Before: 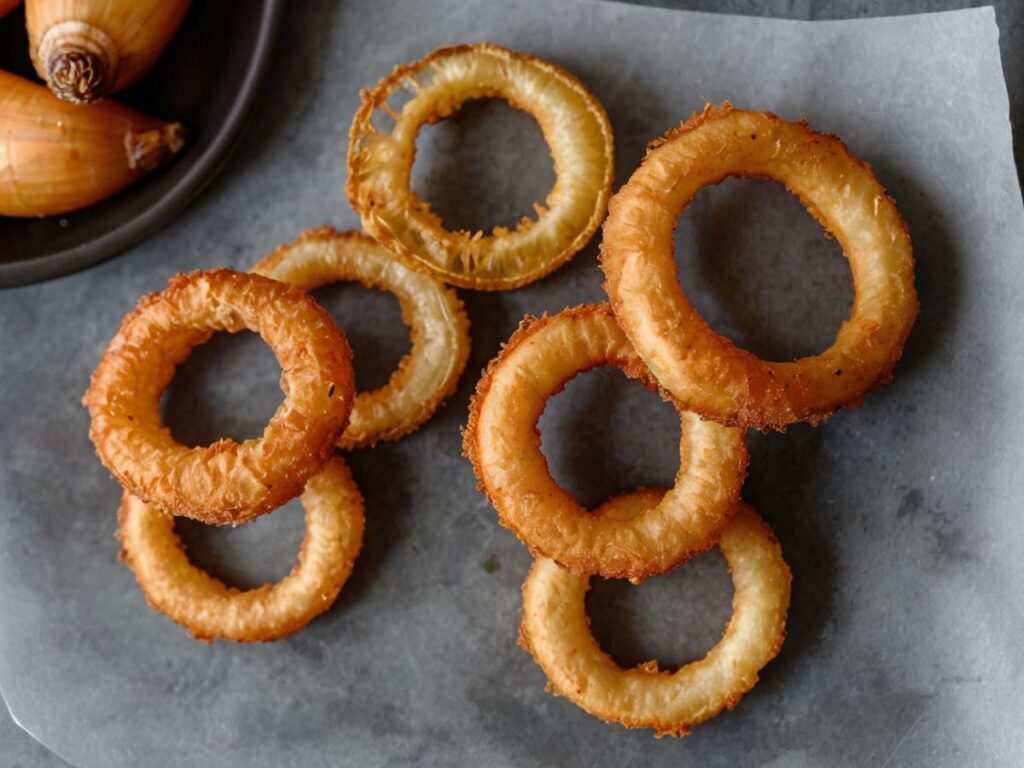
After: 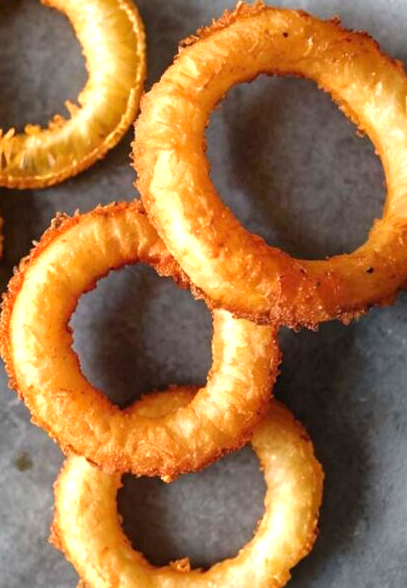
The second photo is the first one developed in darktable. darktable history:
crop: left 45.721%, top 13.393%, right 14.118%, bottom 10.01%
exposure: exposure 1.089 EV, compensate highlight preservation false
